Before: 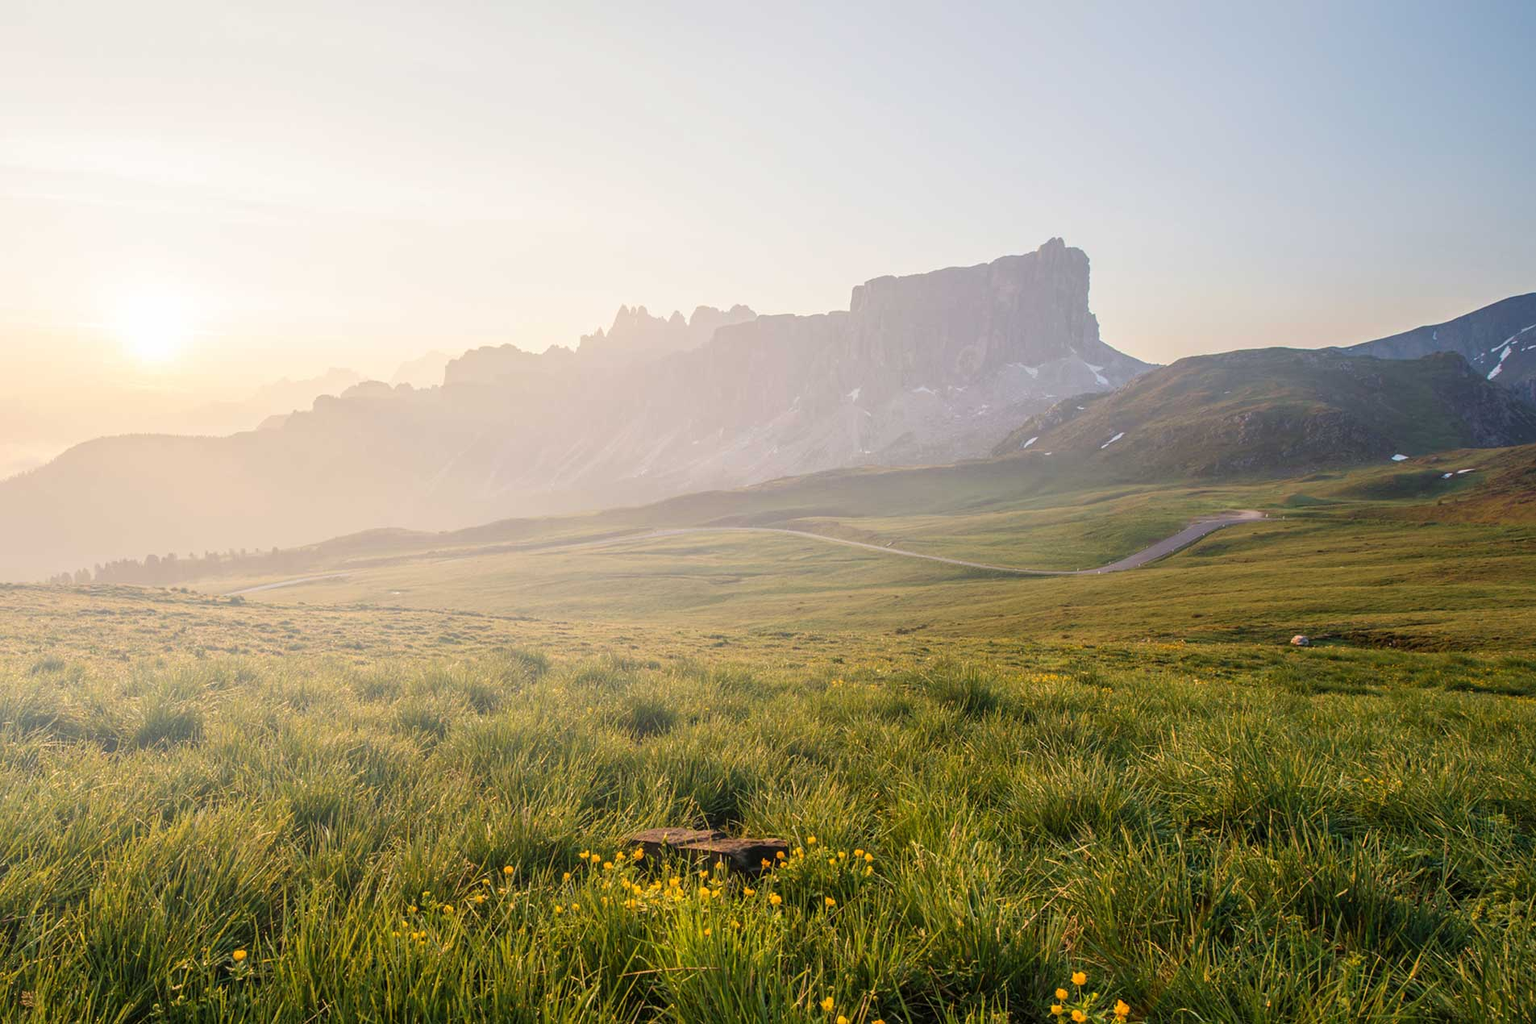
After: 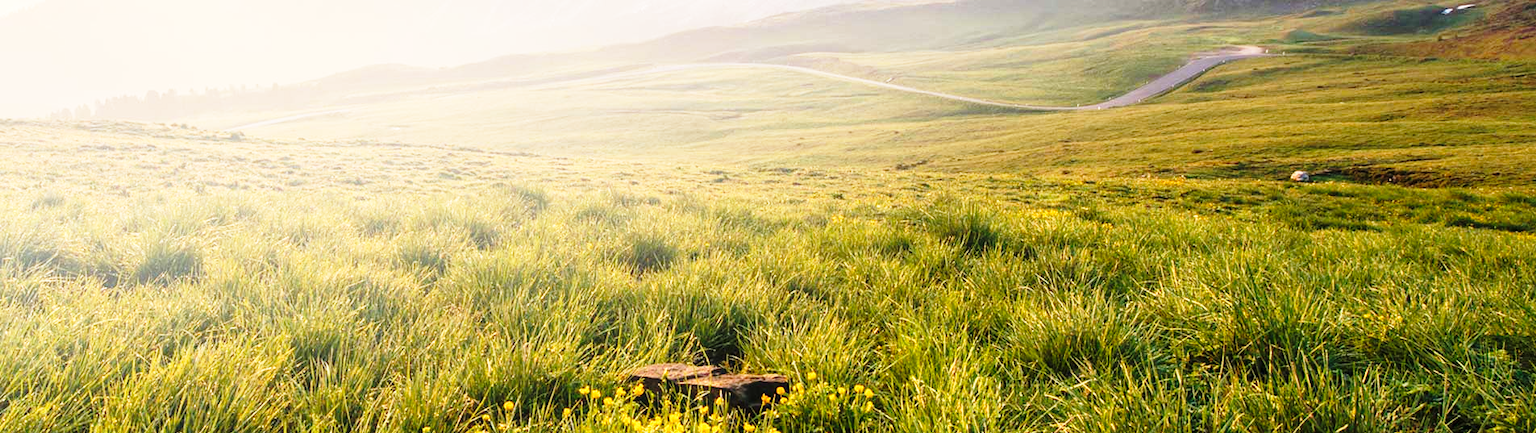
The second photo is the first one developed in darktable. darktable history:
base curve: curves: ch0 [(0, 0) (0.026, 0.03) (0.109, 0.232) (0.351, 0.748) (0.669, 0.968) (1, 1)], preserve colors none
crop: top 45.382%, bottom 12.203%
